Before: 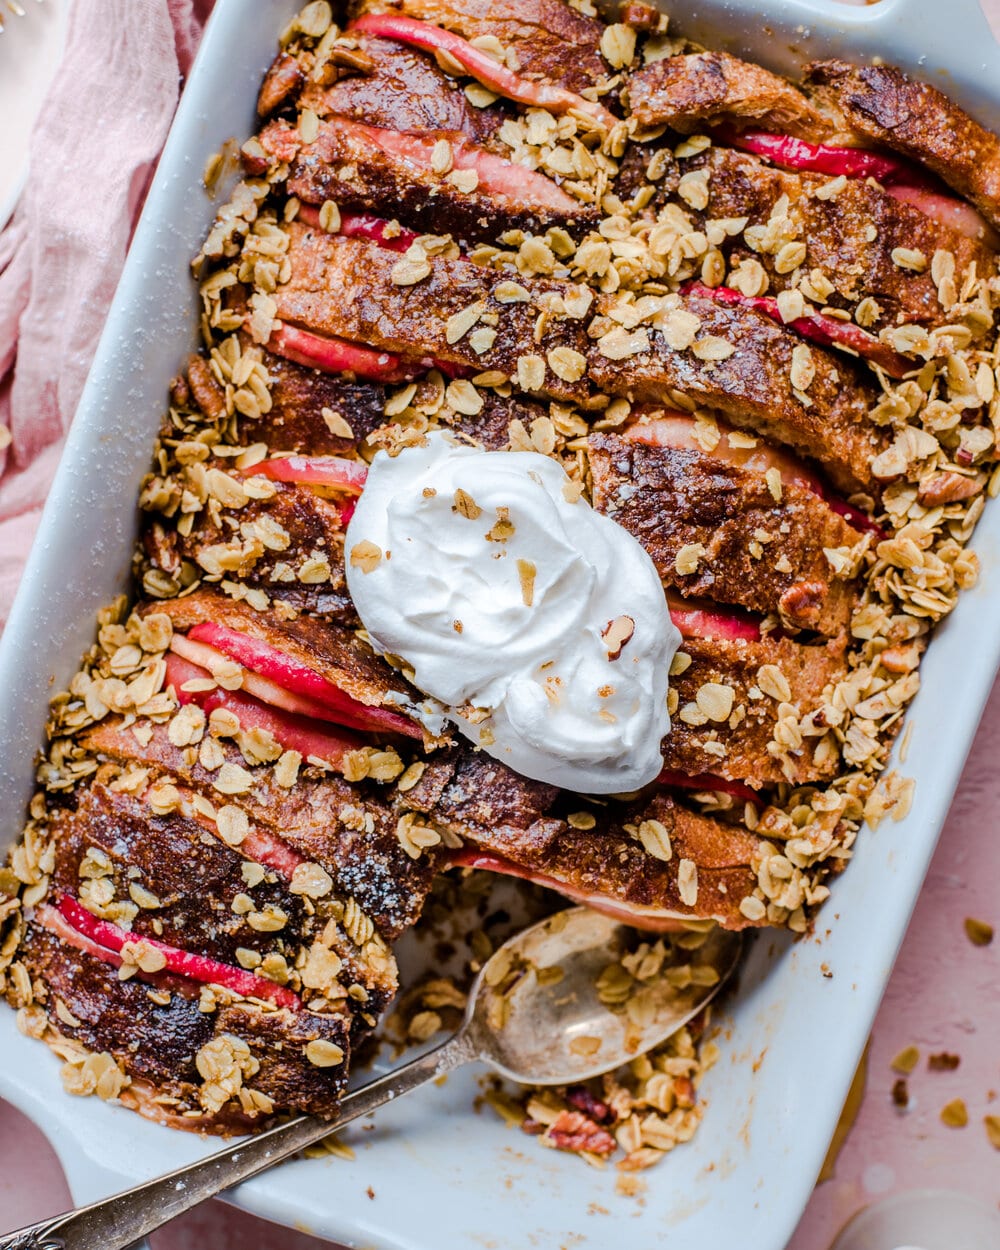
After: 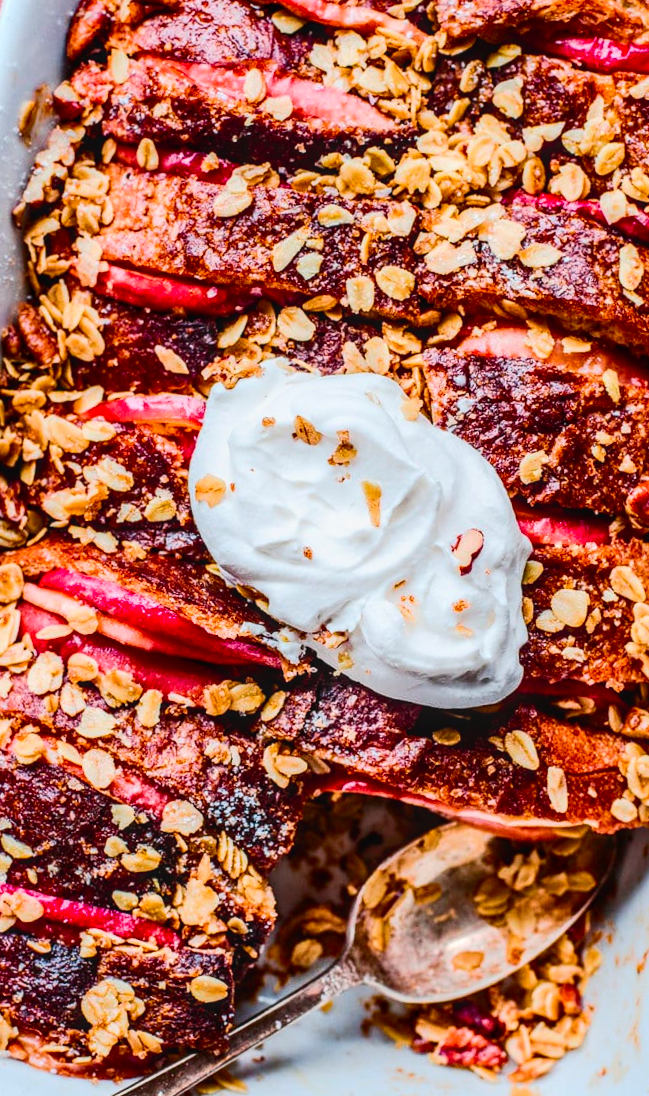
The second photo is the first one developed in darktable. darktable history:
crop and rotate: left 14.385%, right 18.948%
rotate and perspective: rotation -4.57°, crop left 0.054, crop right 0.944, crop top 0.087, crop bottom 0.914
local contrast: on, module defaults
tone curve: curves: ch0 [(0, 0.023) (0.217, 0.19) (0.754, 0.801) (1, 0.977)]; ch1 [(0, 0) (0.392, 0.398) (0.5, 0.5) (0.521, 0.529) (0.56, 0.592) (1, 1)]; ch2 [(0, 0) (0.5, 0.5) (0.579, 0.561) (0.65, 0.657) (1, 1)], color space Lab, independent channels, preserve colors none
white balance: emerald 1
contrast brightness saturation: contrast 0.18, saturation 0.3
